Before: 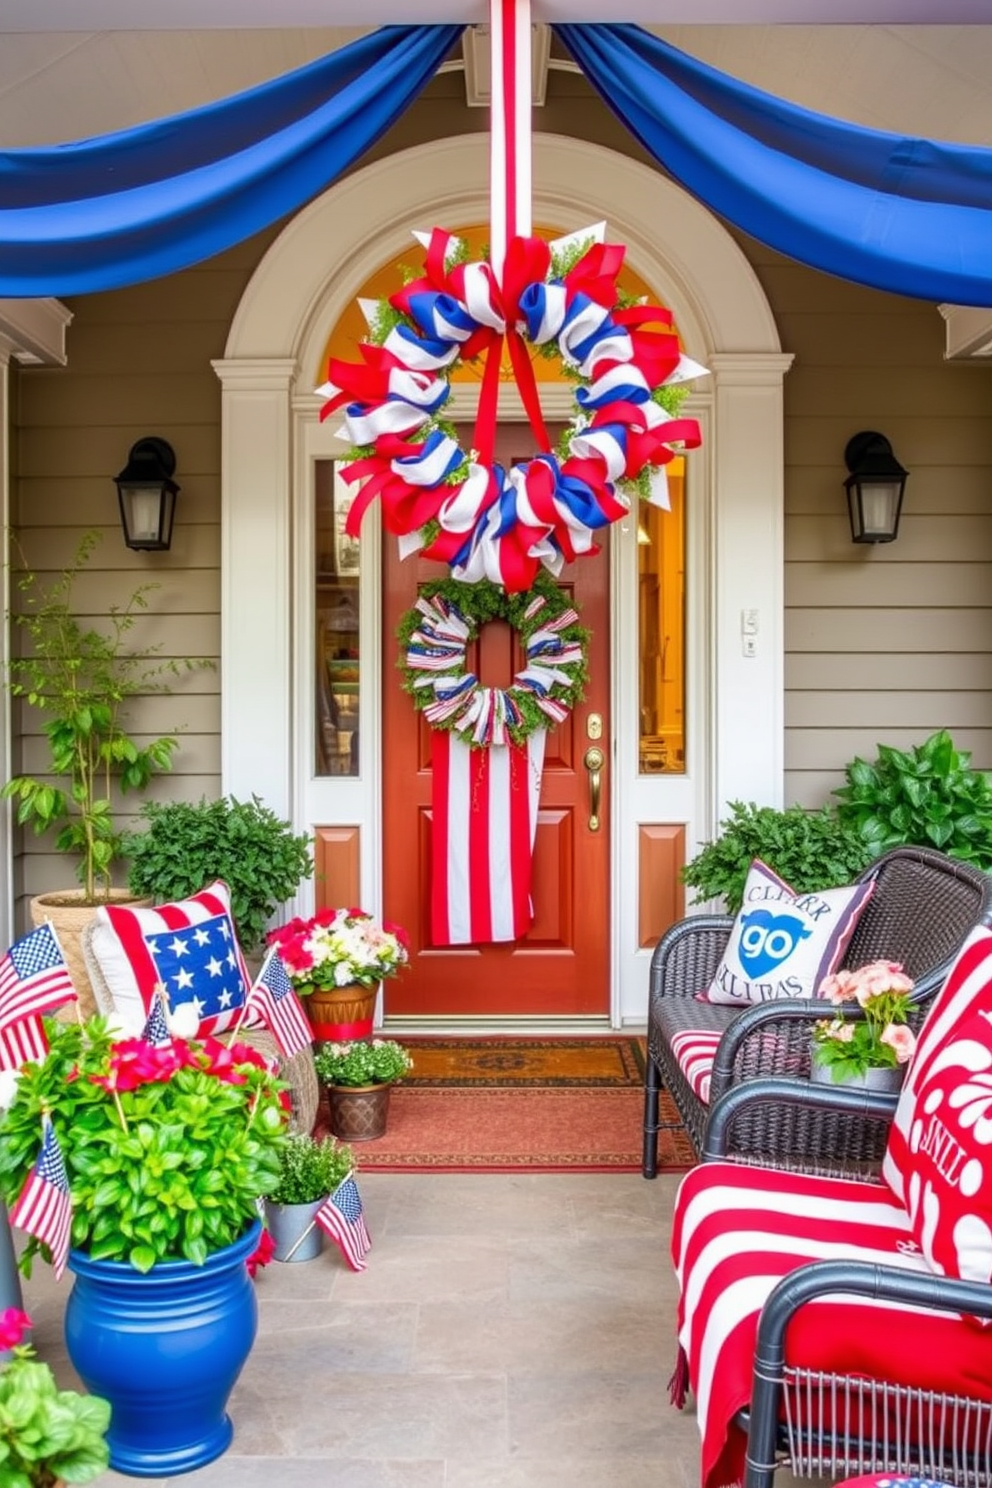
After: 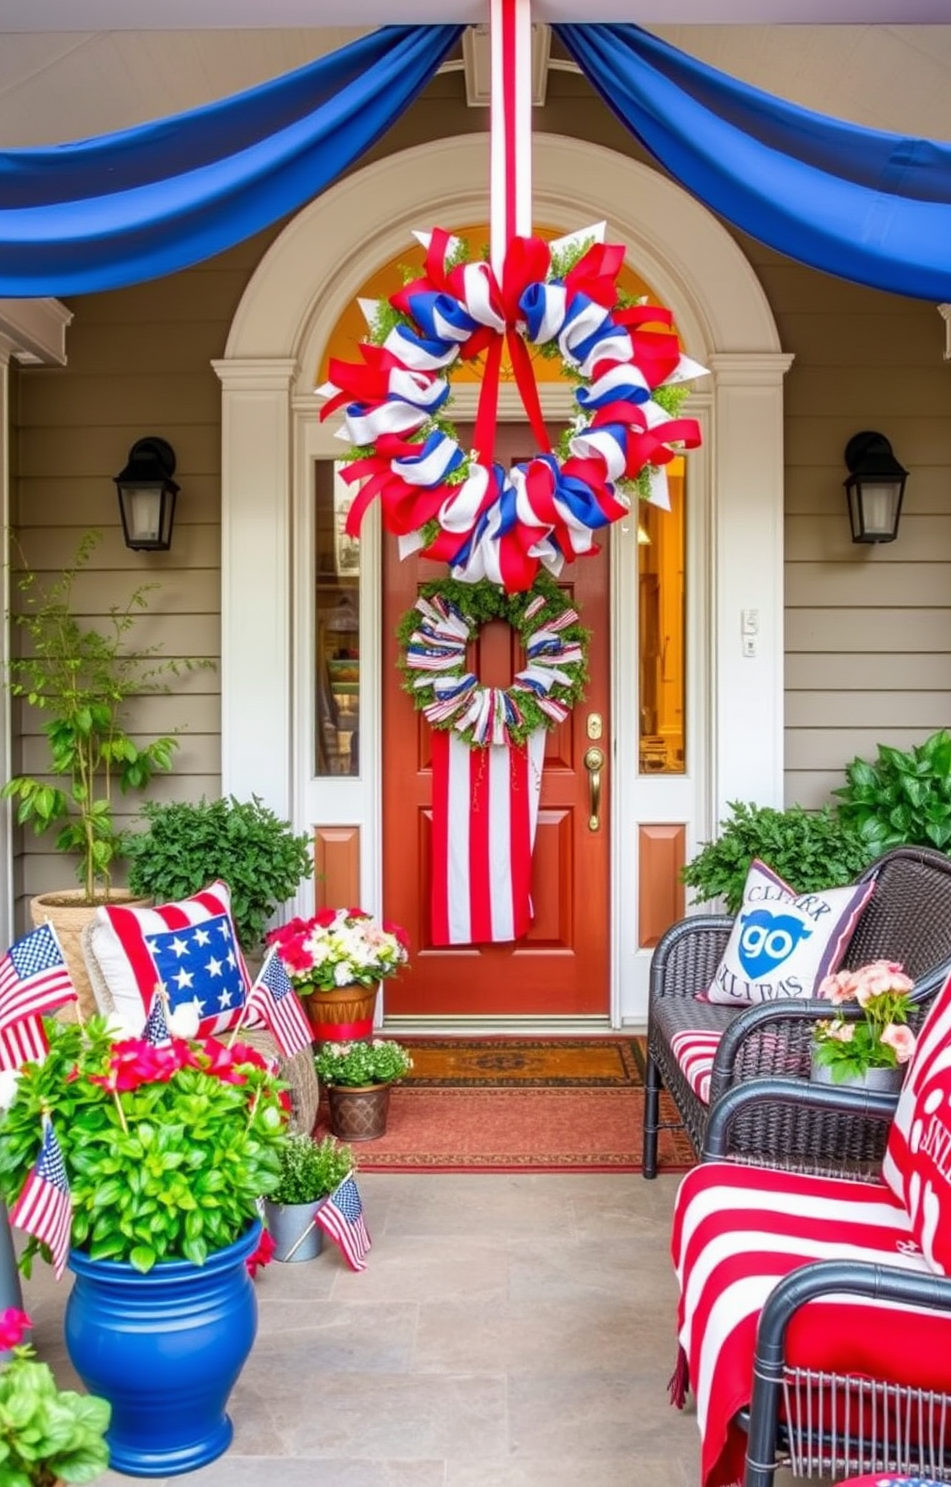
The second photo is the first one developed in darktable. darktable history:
crop: right 4.126%, bottom 0.031%
rotate and perspective: automatic cropping off
